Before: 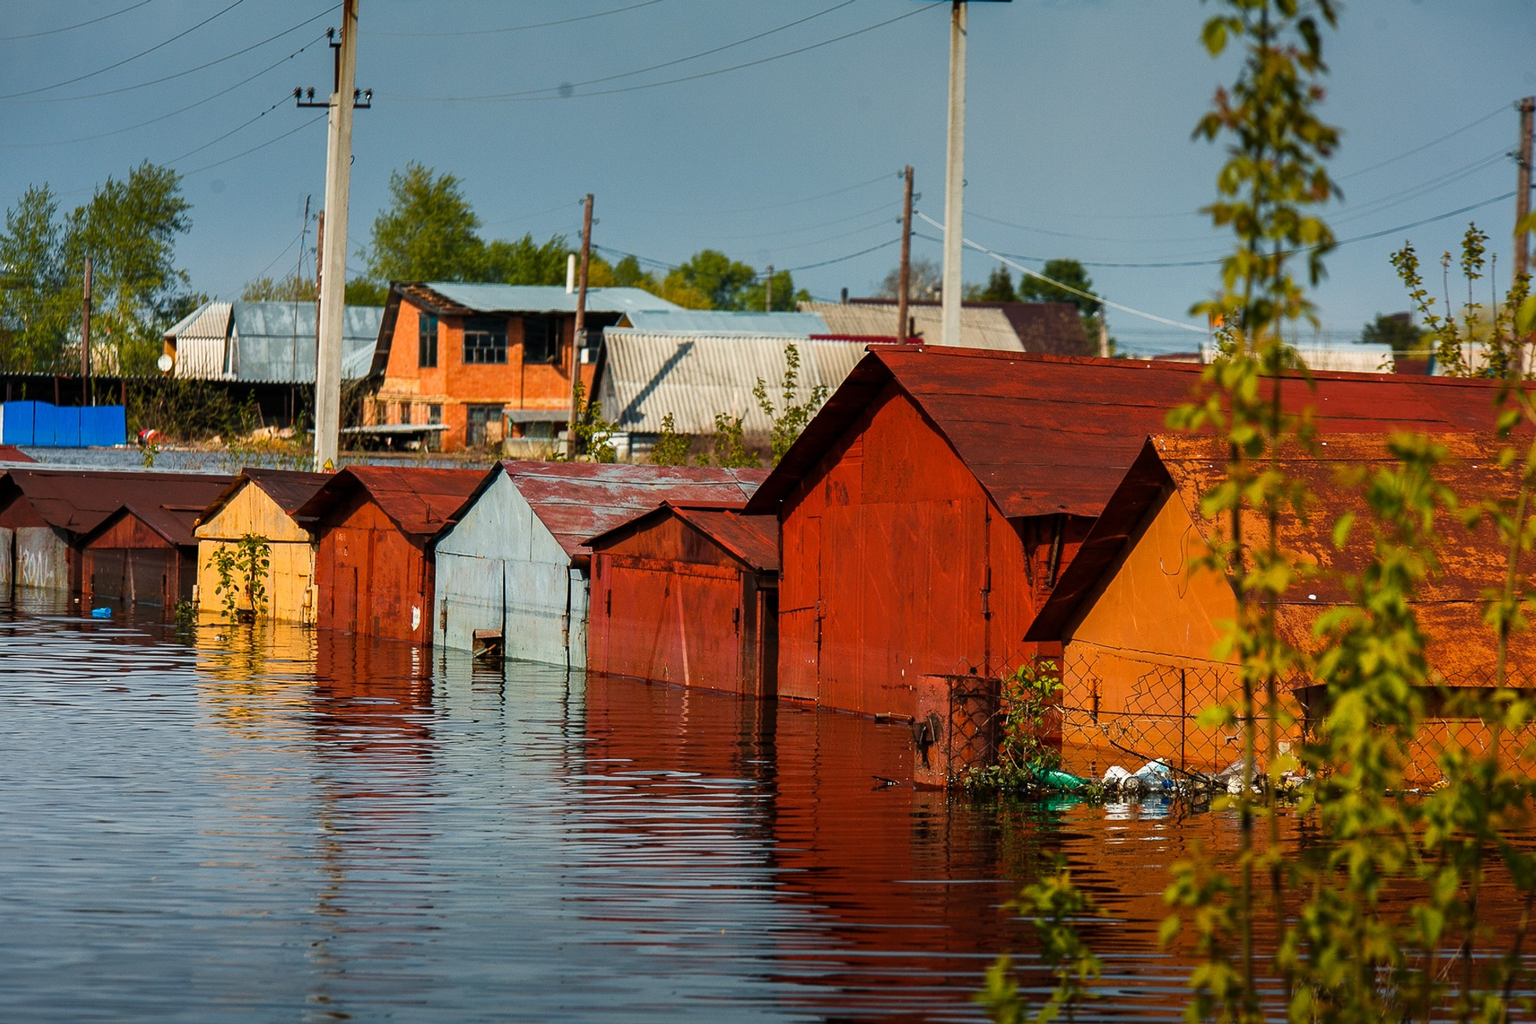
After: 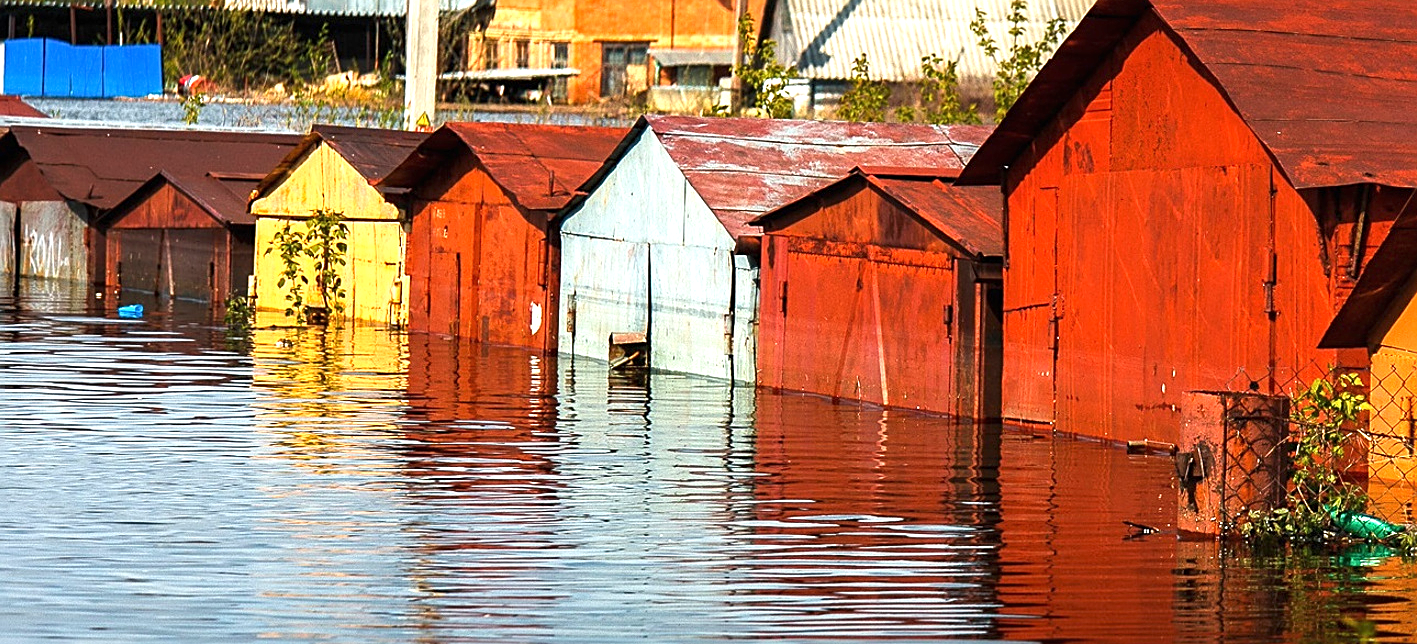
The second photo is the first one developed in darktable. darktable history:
crop: top 36.241%, right 28.367%, bottom 14.862%
exposure: black level correction 0, exposure 1.103 EV, compensate highlight preservation false
sharpen: on, module defaults
